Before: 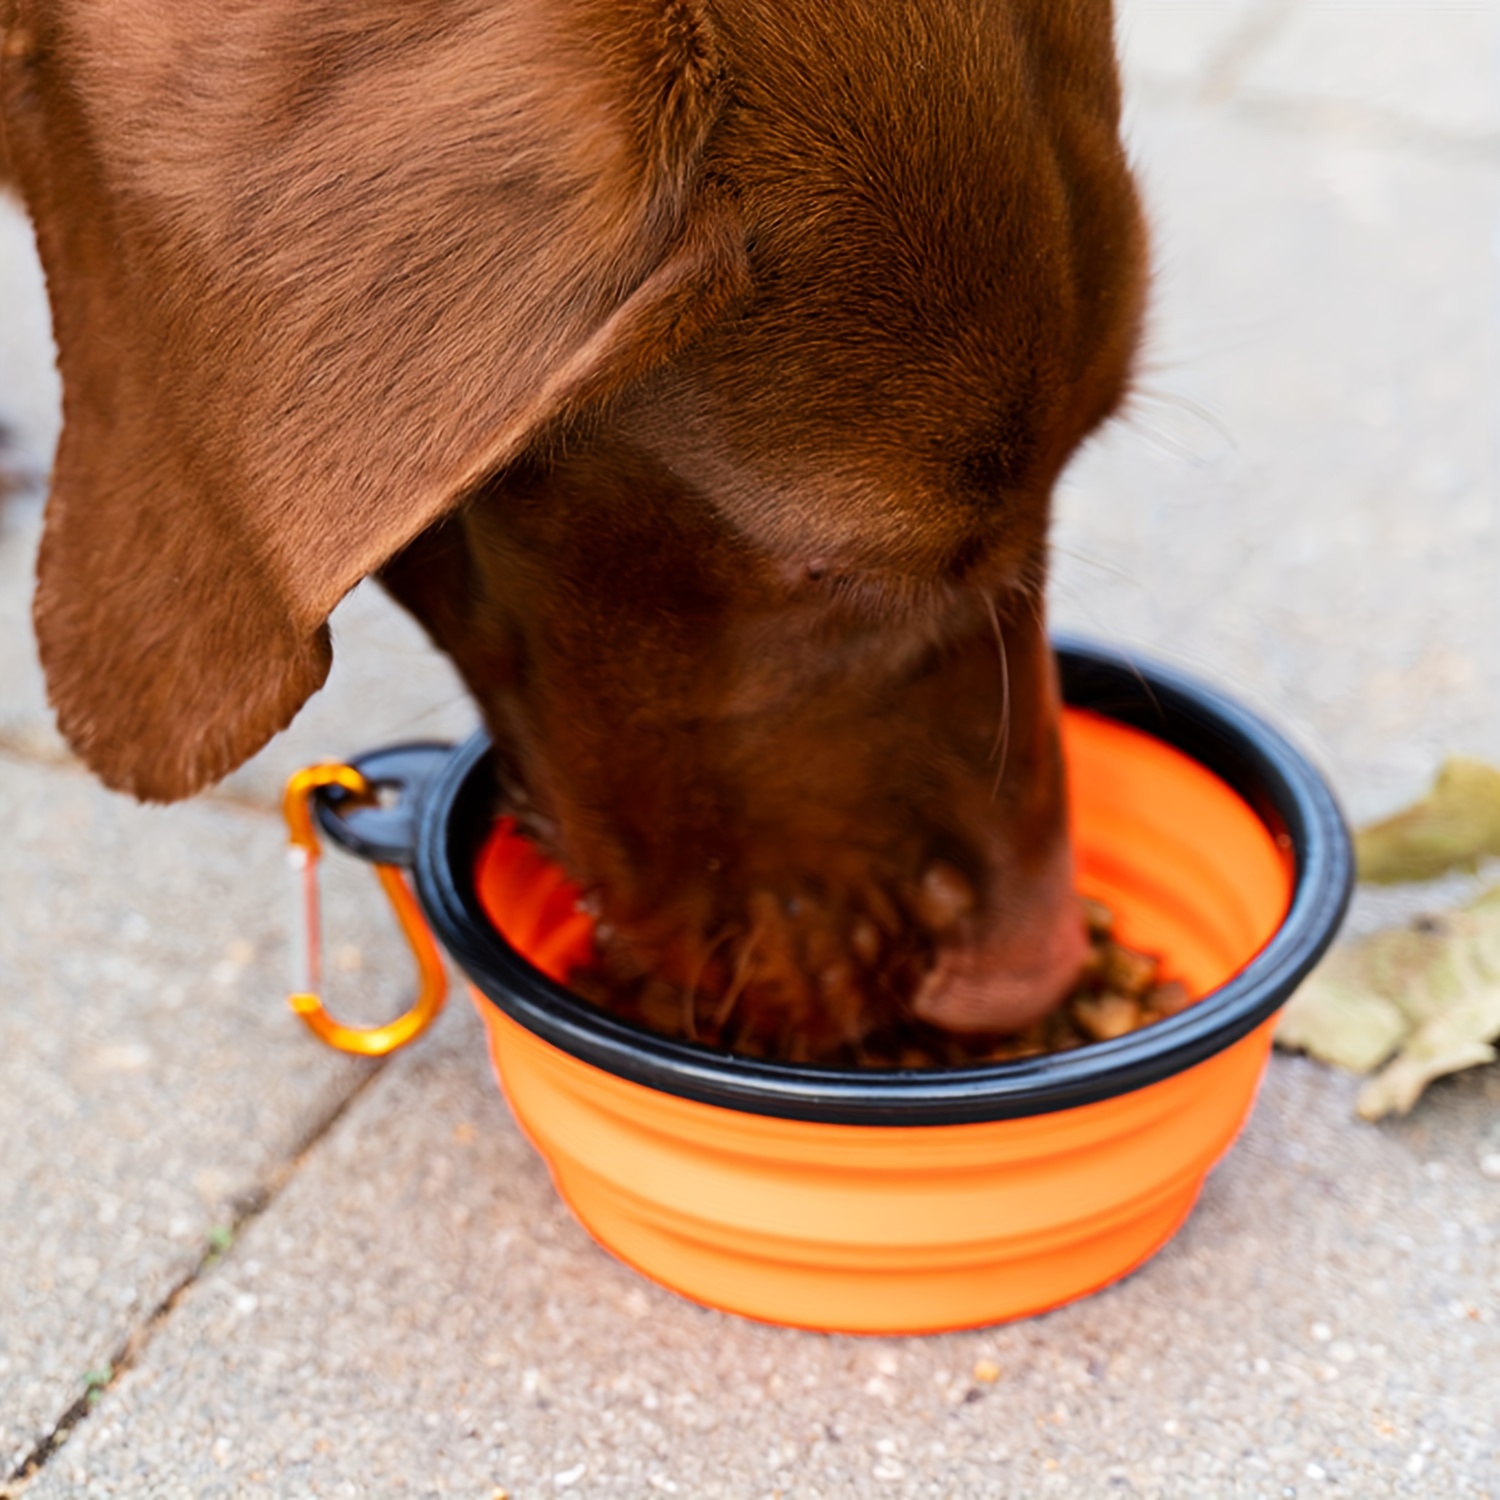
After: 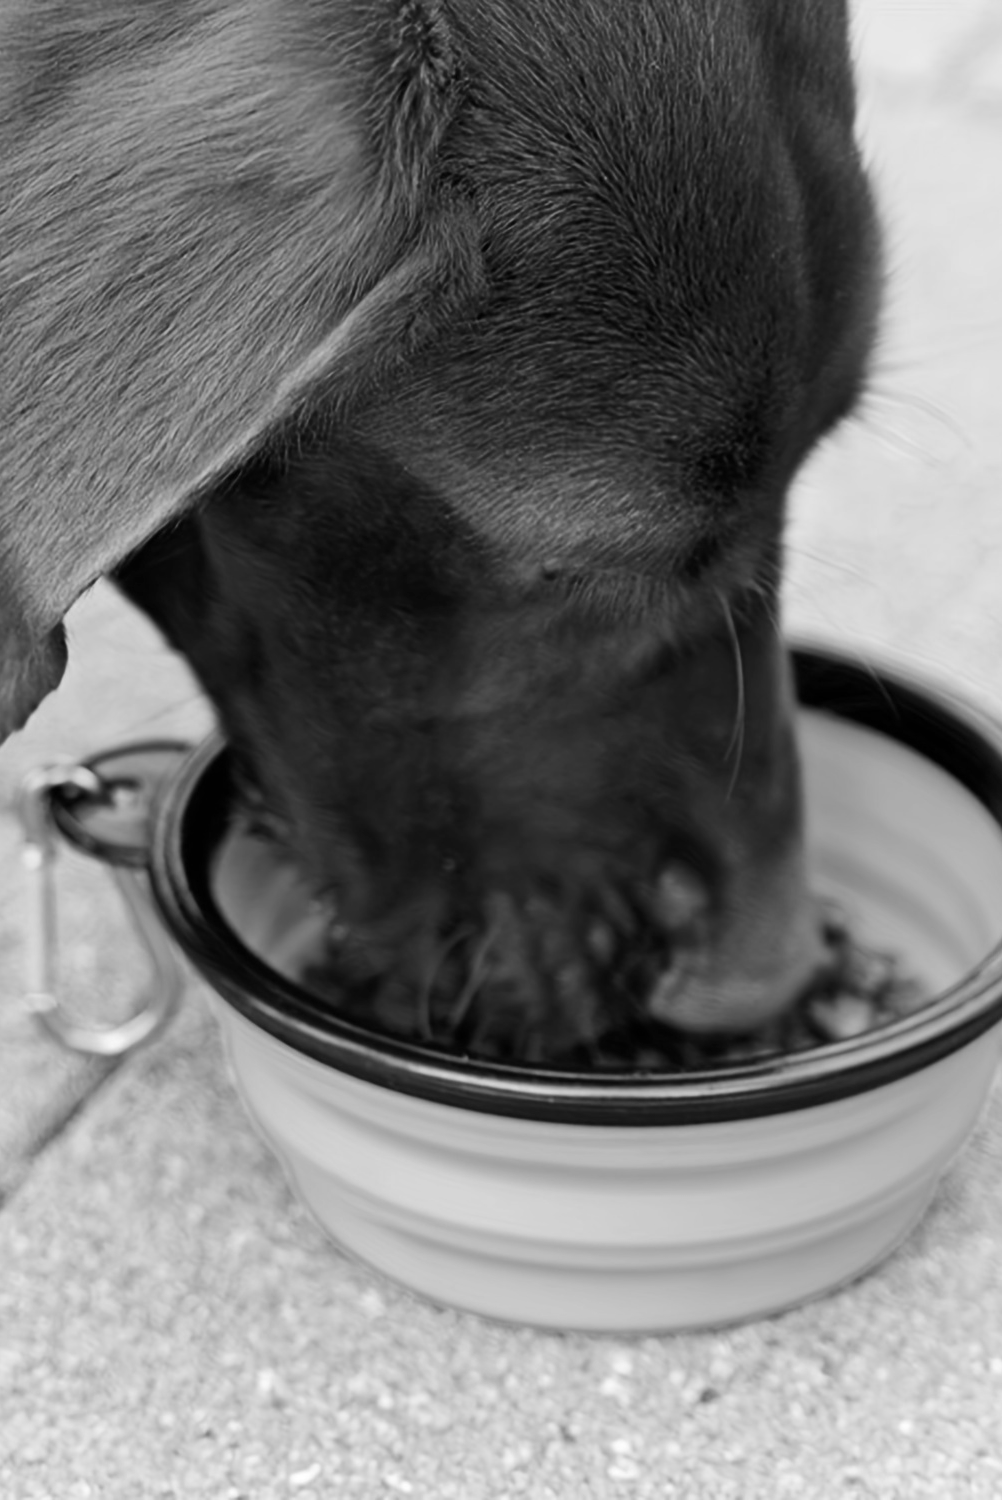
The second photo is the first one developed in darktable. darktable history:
crop and rotate: left 17.732%, right 15.423%
monochrome: on, module defaults
tone equalizer: on, module defaults
